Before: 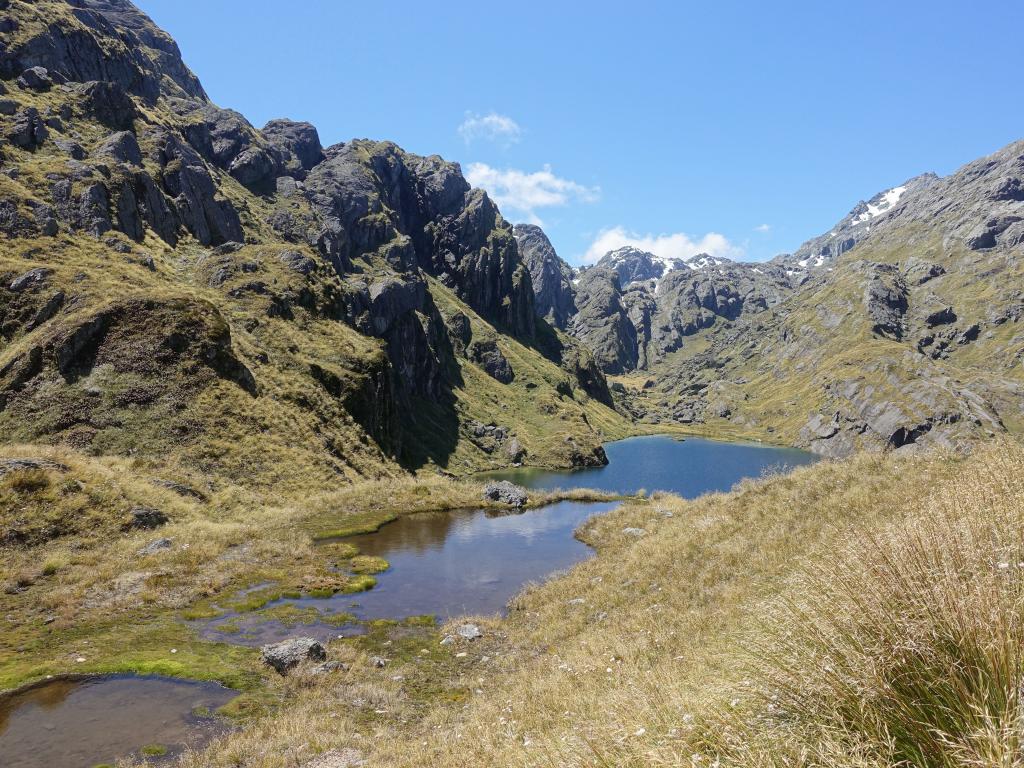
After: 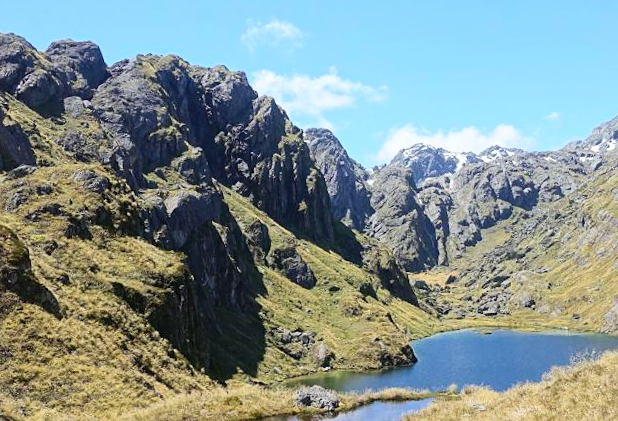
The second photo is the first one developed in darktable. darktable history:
sharpen: amount 0.2
crop: left 20.932%, top 15.471%, right 21.848%, bottom 34.081%
contrast brightness saturation: contrast 0.2, brightness 0.16, saturation 0.22
rotate and perspective: rotation -4.2°, shear 0.006, automatic cropping off
